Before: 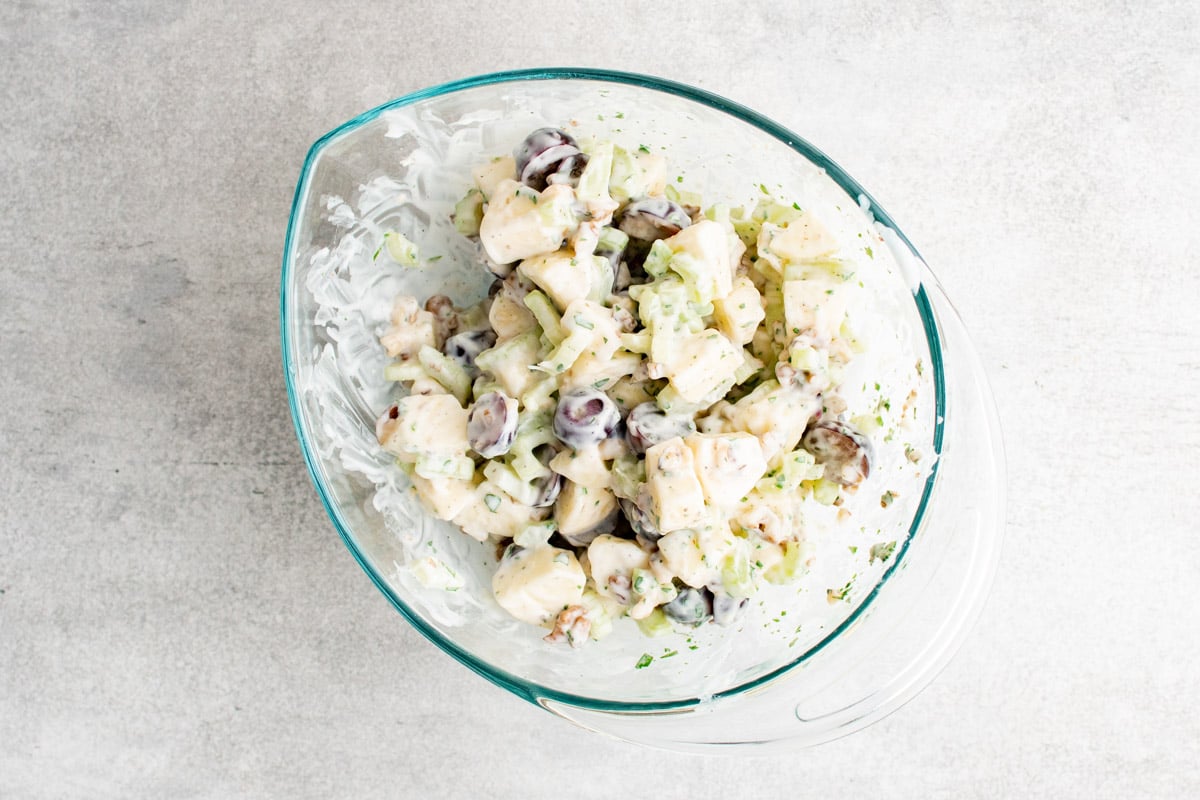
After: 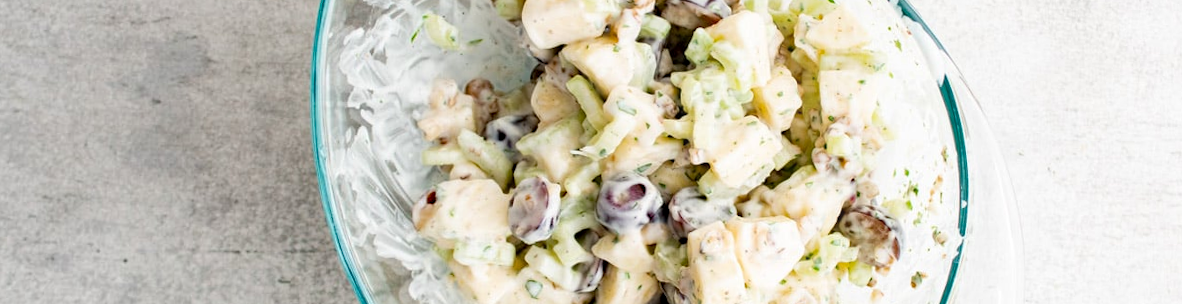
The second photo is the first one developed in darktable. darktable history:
haze removal: compatibility mode true, adaptive false
crop and rotate: top 23.84%, bottom 34.294%
rotate and perspective: rotation -0.013°, lens shift (vertical) -0.027, lens shift (horizontal) 0.178, crop left 0.016, crop right 0.989, crop top 0.082, crop bottom 0.918
